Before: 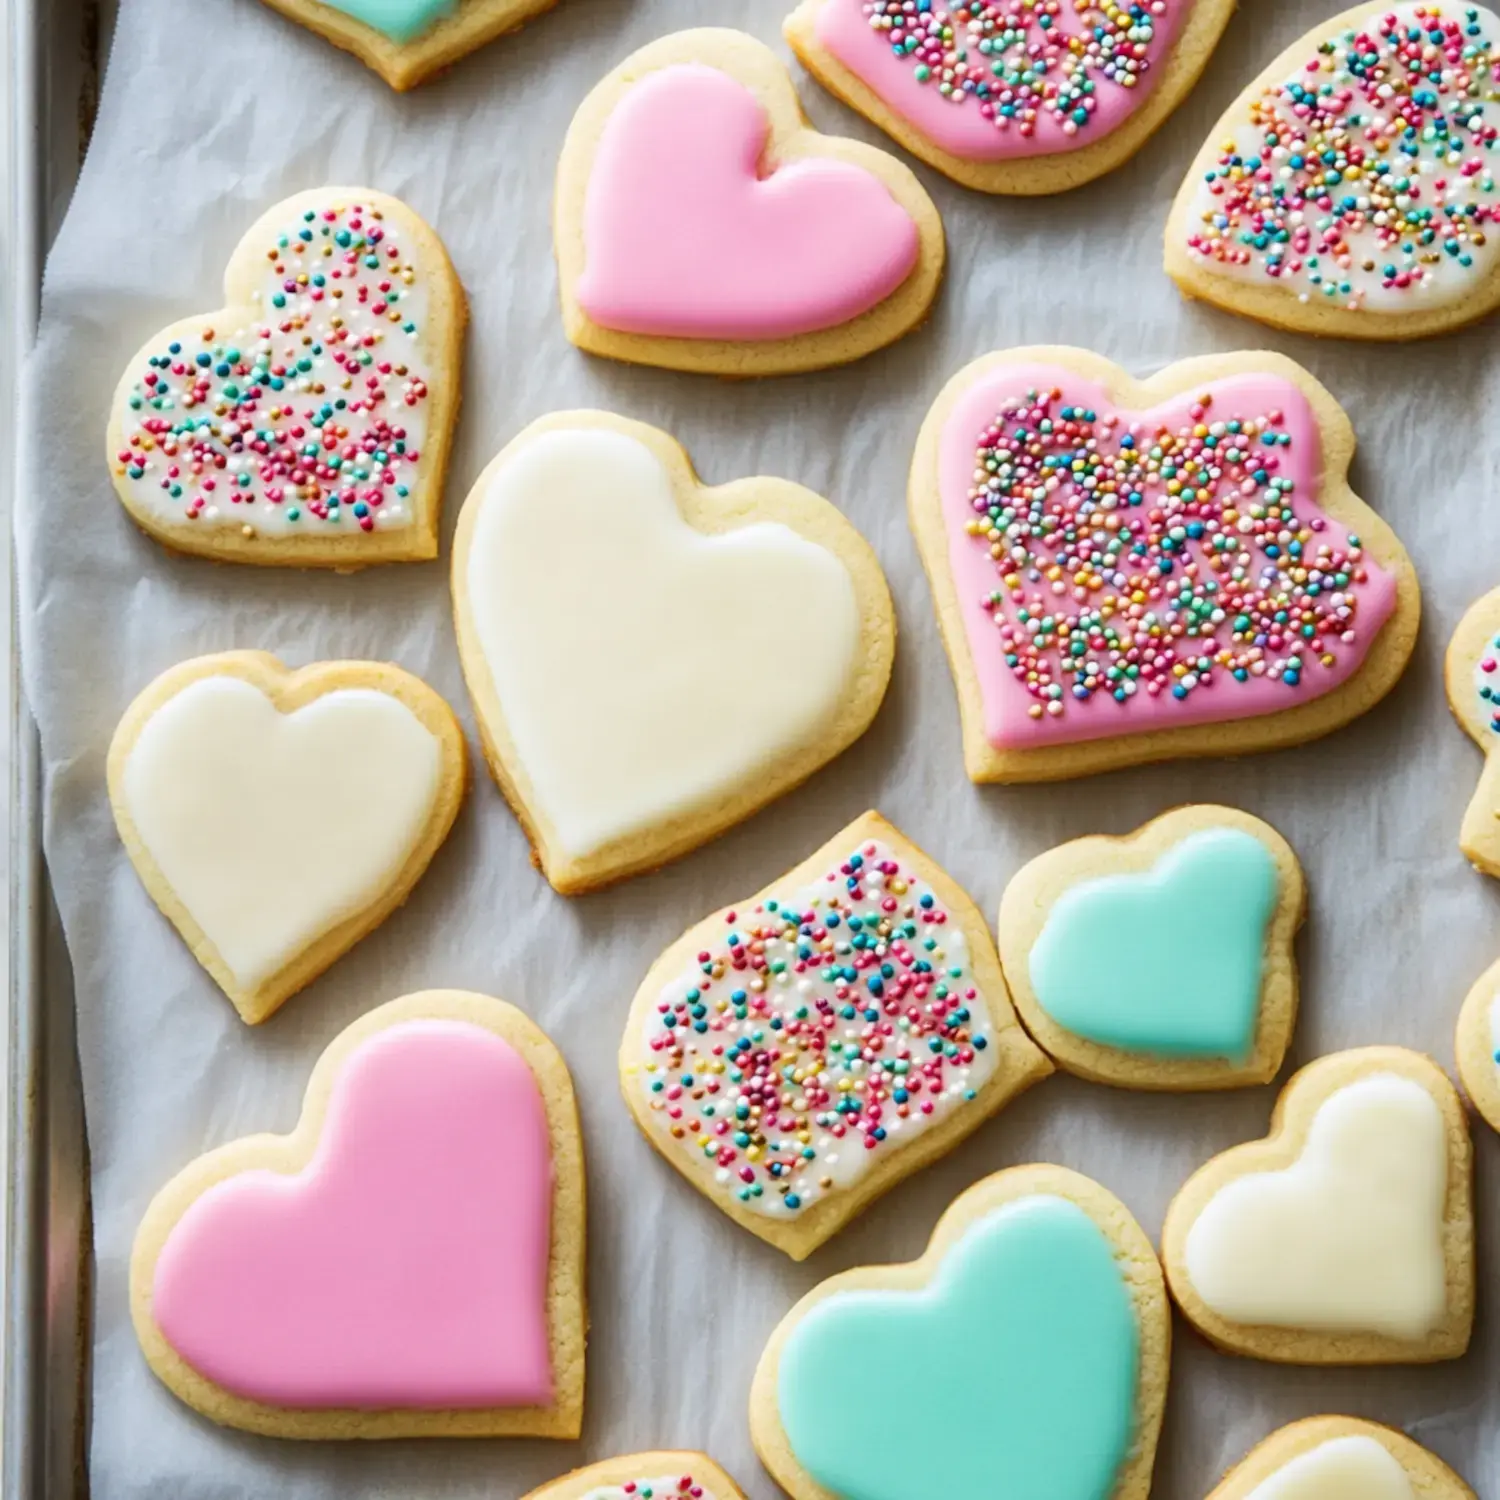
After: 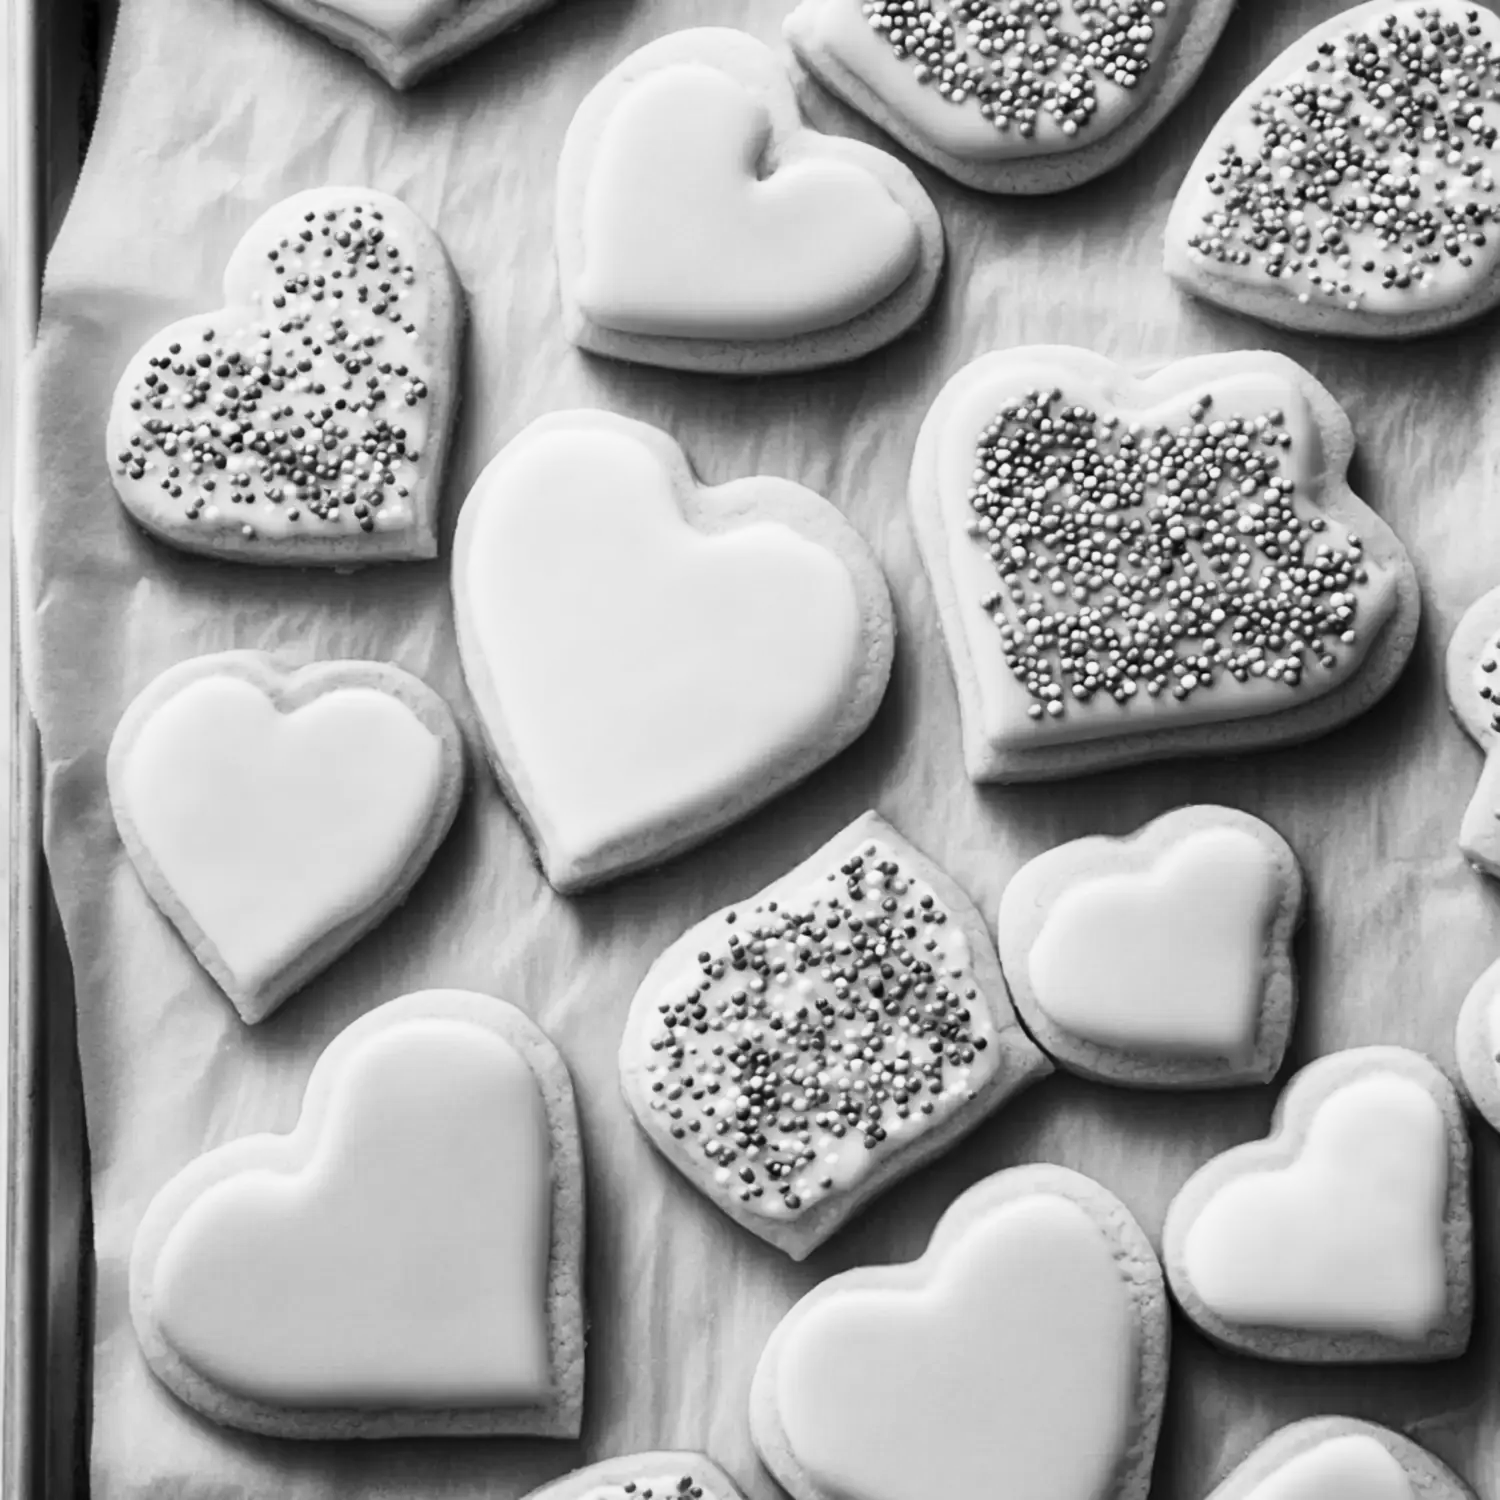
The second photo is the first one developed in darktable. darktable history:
tone curve: curves: ch0 [(0, 0) (0.042, 0.01) (0.223, 0.123) (0.59, 0.574) (0.802, 0.868) (1, 1)], color space Lab, linked channels, preserve colors none
color calibration "t3mujinpack channel mixer": output gray [0.23, 0.37, 0.4, 0], gray › normalize channels true, illuminant same as pipeline (D50), adaptation XYZ, x 0.346, y 0.359, gamut compression 0
